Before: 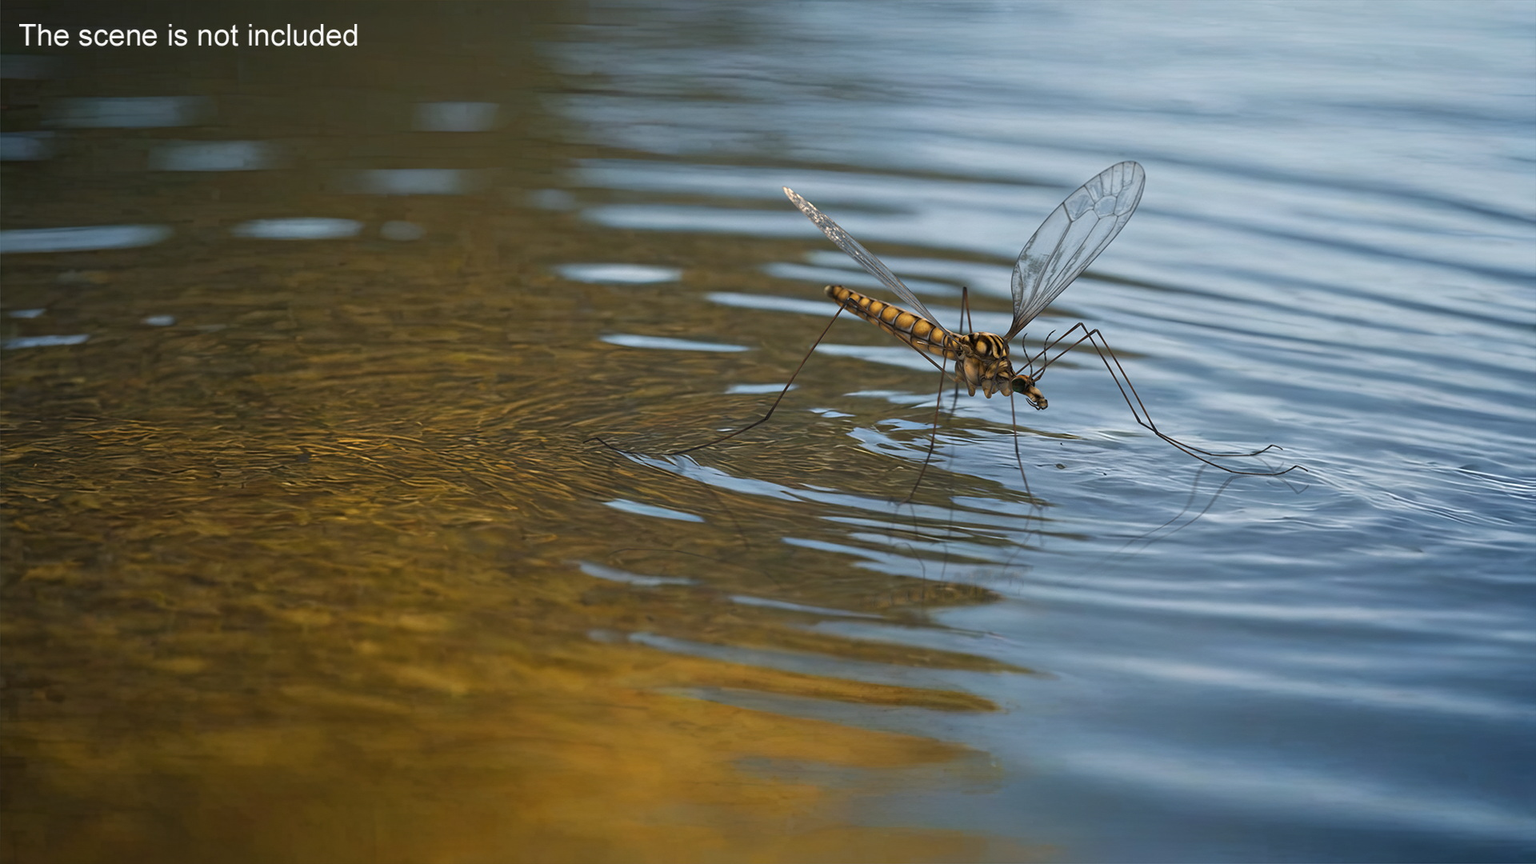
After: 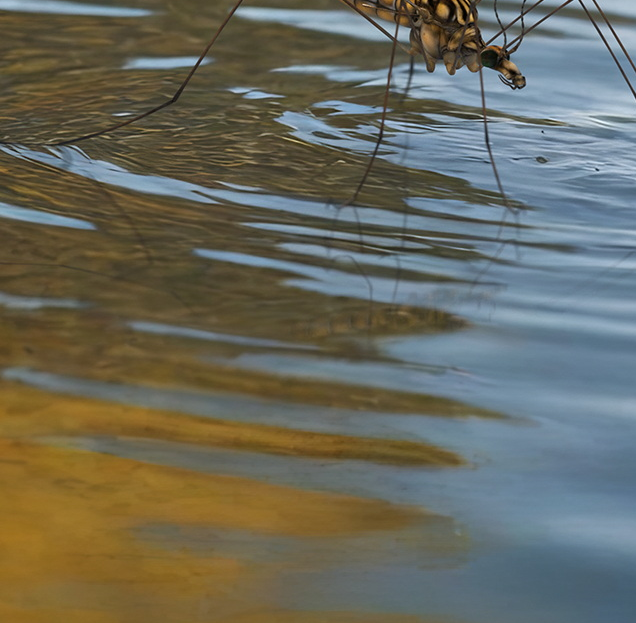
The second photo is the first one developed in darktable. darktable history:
crop: left 40.878%, top 39.176%, right 25.993%, bottom 3.081%
